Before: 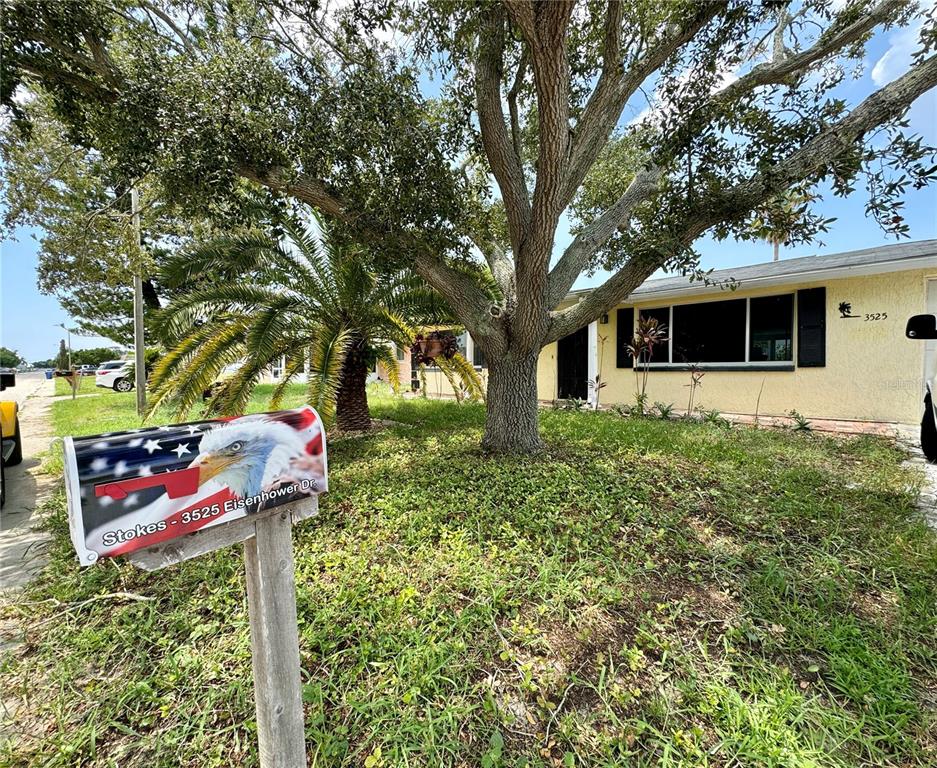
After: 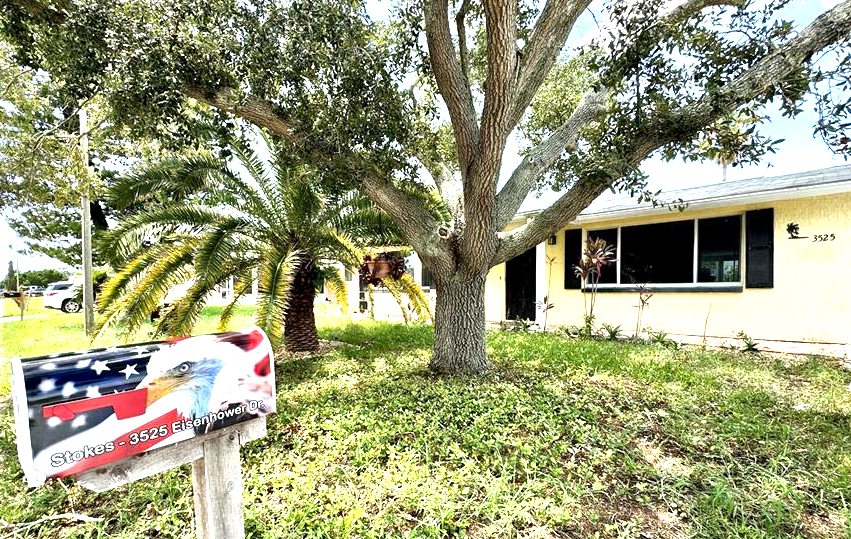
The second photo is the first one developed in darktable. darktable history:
exposure: black level correction 0, exposure 1.2 EV, compensate exposure bias true, compensate highlight preservation false
contrast equalizer: y [[0.514, 0.573, 0.581, 0.508, 0.5, 0.5], [0.5 ×6], [0.5 ×6], [0 ×6], [0 ×6]]
local contrast: mode bilateral grid, contrast 28, coarseness 16, detail 115%, midtone range 0.2
crop: left 5.596%, top 10.314%, right 3.534%, bottom 19.395%
